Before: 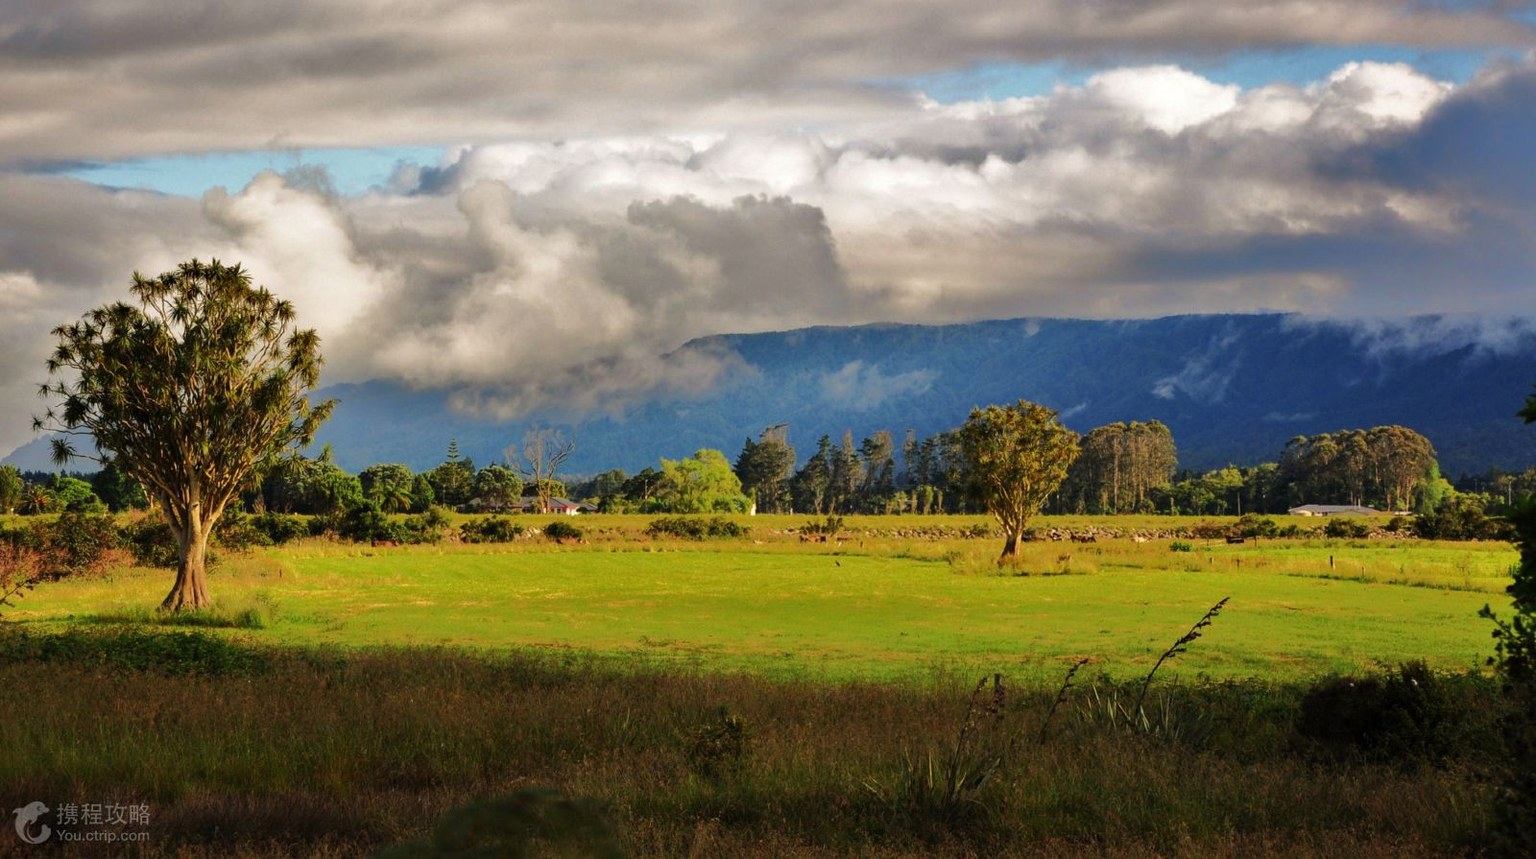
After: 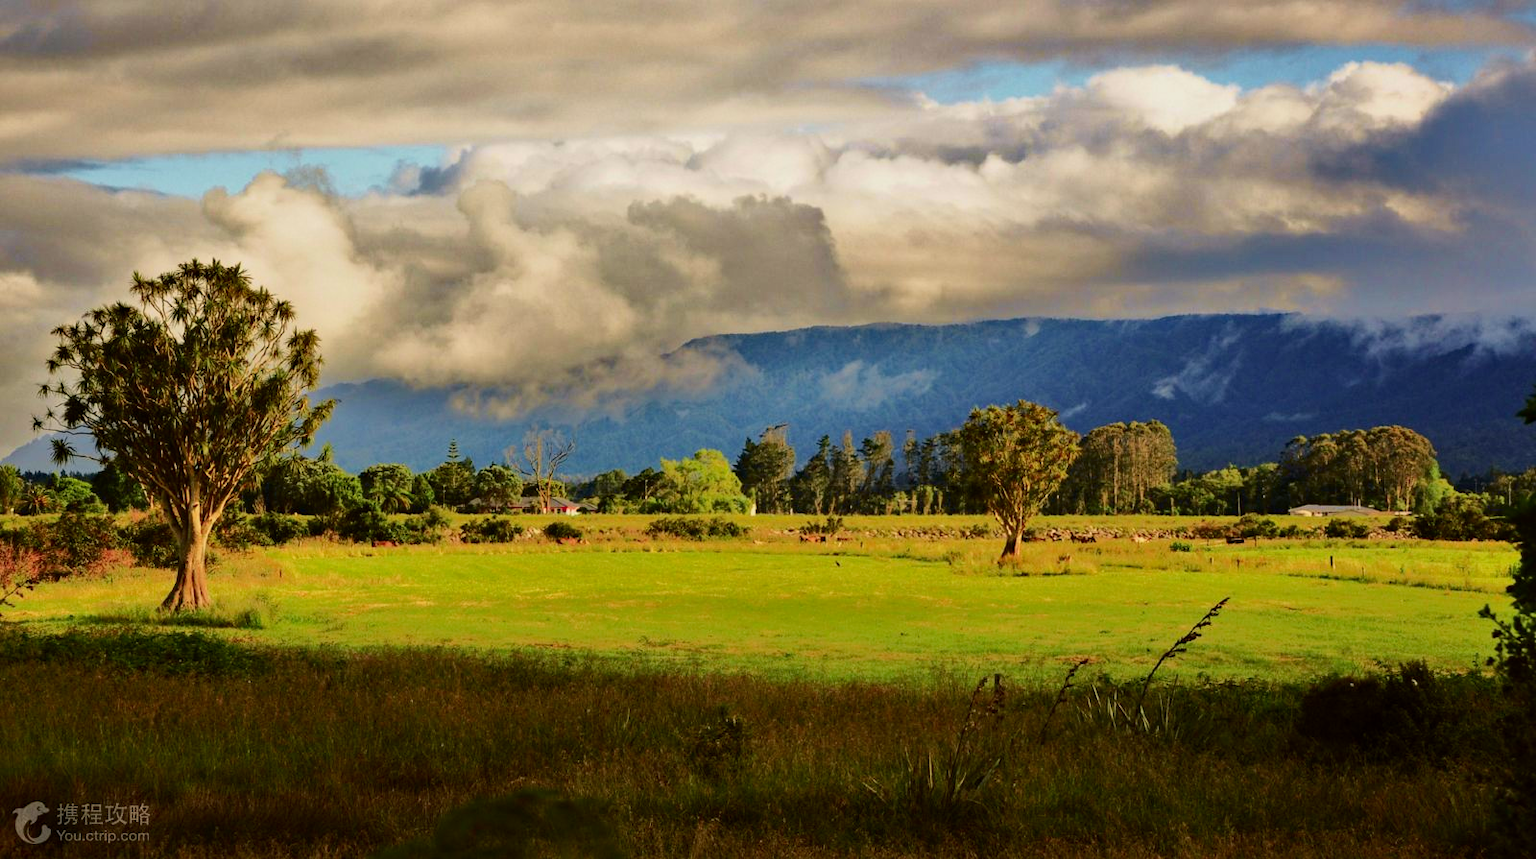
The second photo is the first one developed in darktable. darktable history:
haze removal: compatibility mode true, adaptive false
tone curve: curves: ch0 [(0, 0) (0.091, 0.066) (0.184, 0.16) (0.491, 0.519) (0.748, 0.765) (1, 0.919)]; ch1 [(0, 0) (0.179, 0.173) (0.322, 0.32) (0.424, 0.424) (0.502, 0.504) (0.56, 0.575) (0.631, 0.675) (0.777, 0.806) (1, 1)]; ch2 [(0, 0) (0.434, 0.447) (0.485, 0.495) (0.524, 0.563) (0.676, 0.691) (1, 1)], color space Lab, independent channels, preserve colors none
